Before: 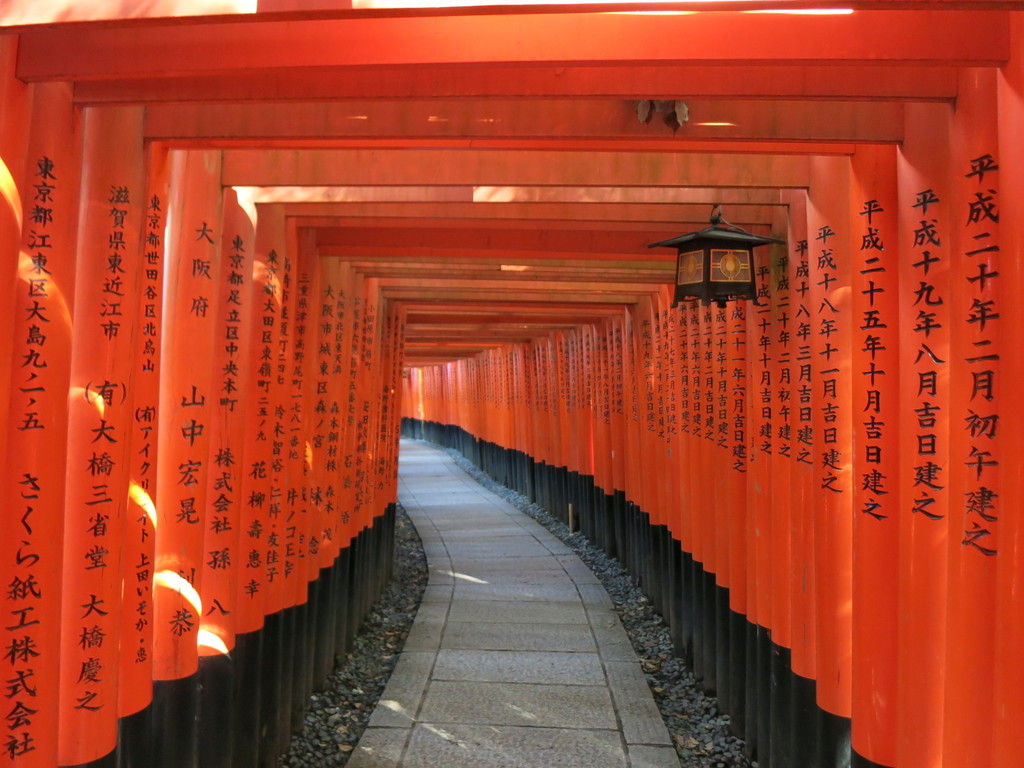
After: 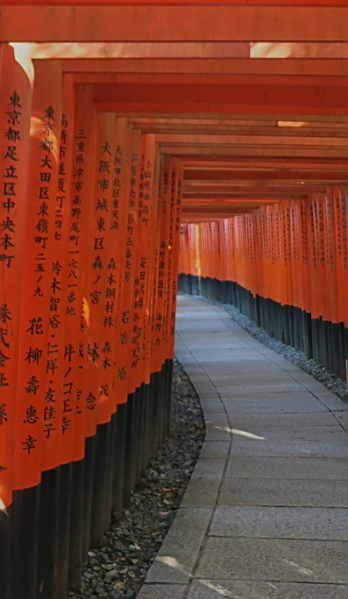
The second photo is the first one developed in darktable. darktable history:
exposure: exposure -0.564 EV, compensate highlight preservation false
sharpen: on, module defaults
crop and rotate: left 21.809%, top 18.872%, right 44.159%, bottom 3.005%
local contrast: highlights 48%, shadows 5%, detail 98%
